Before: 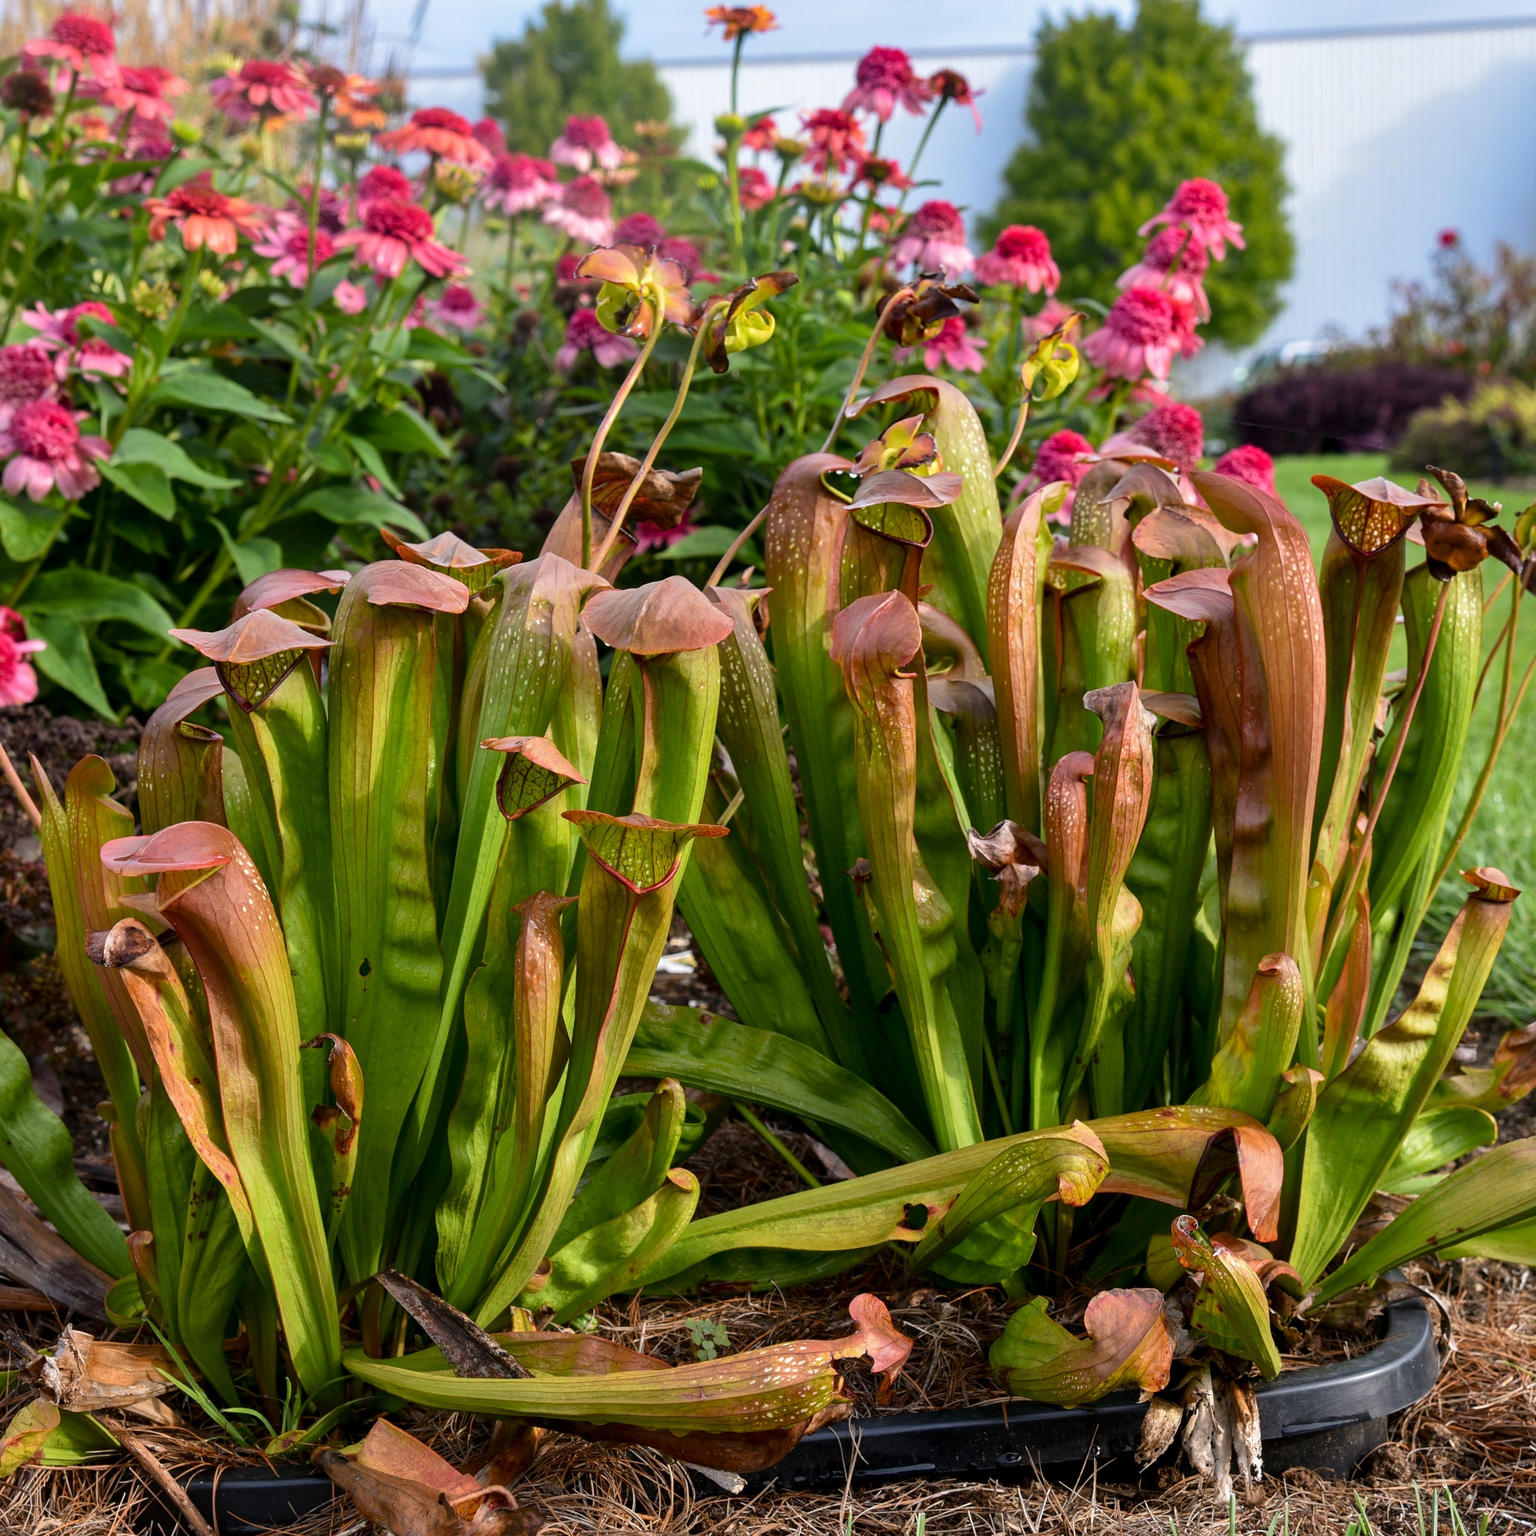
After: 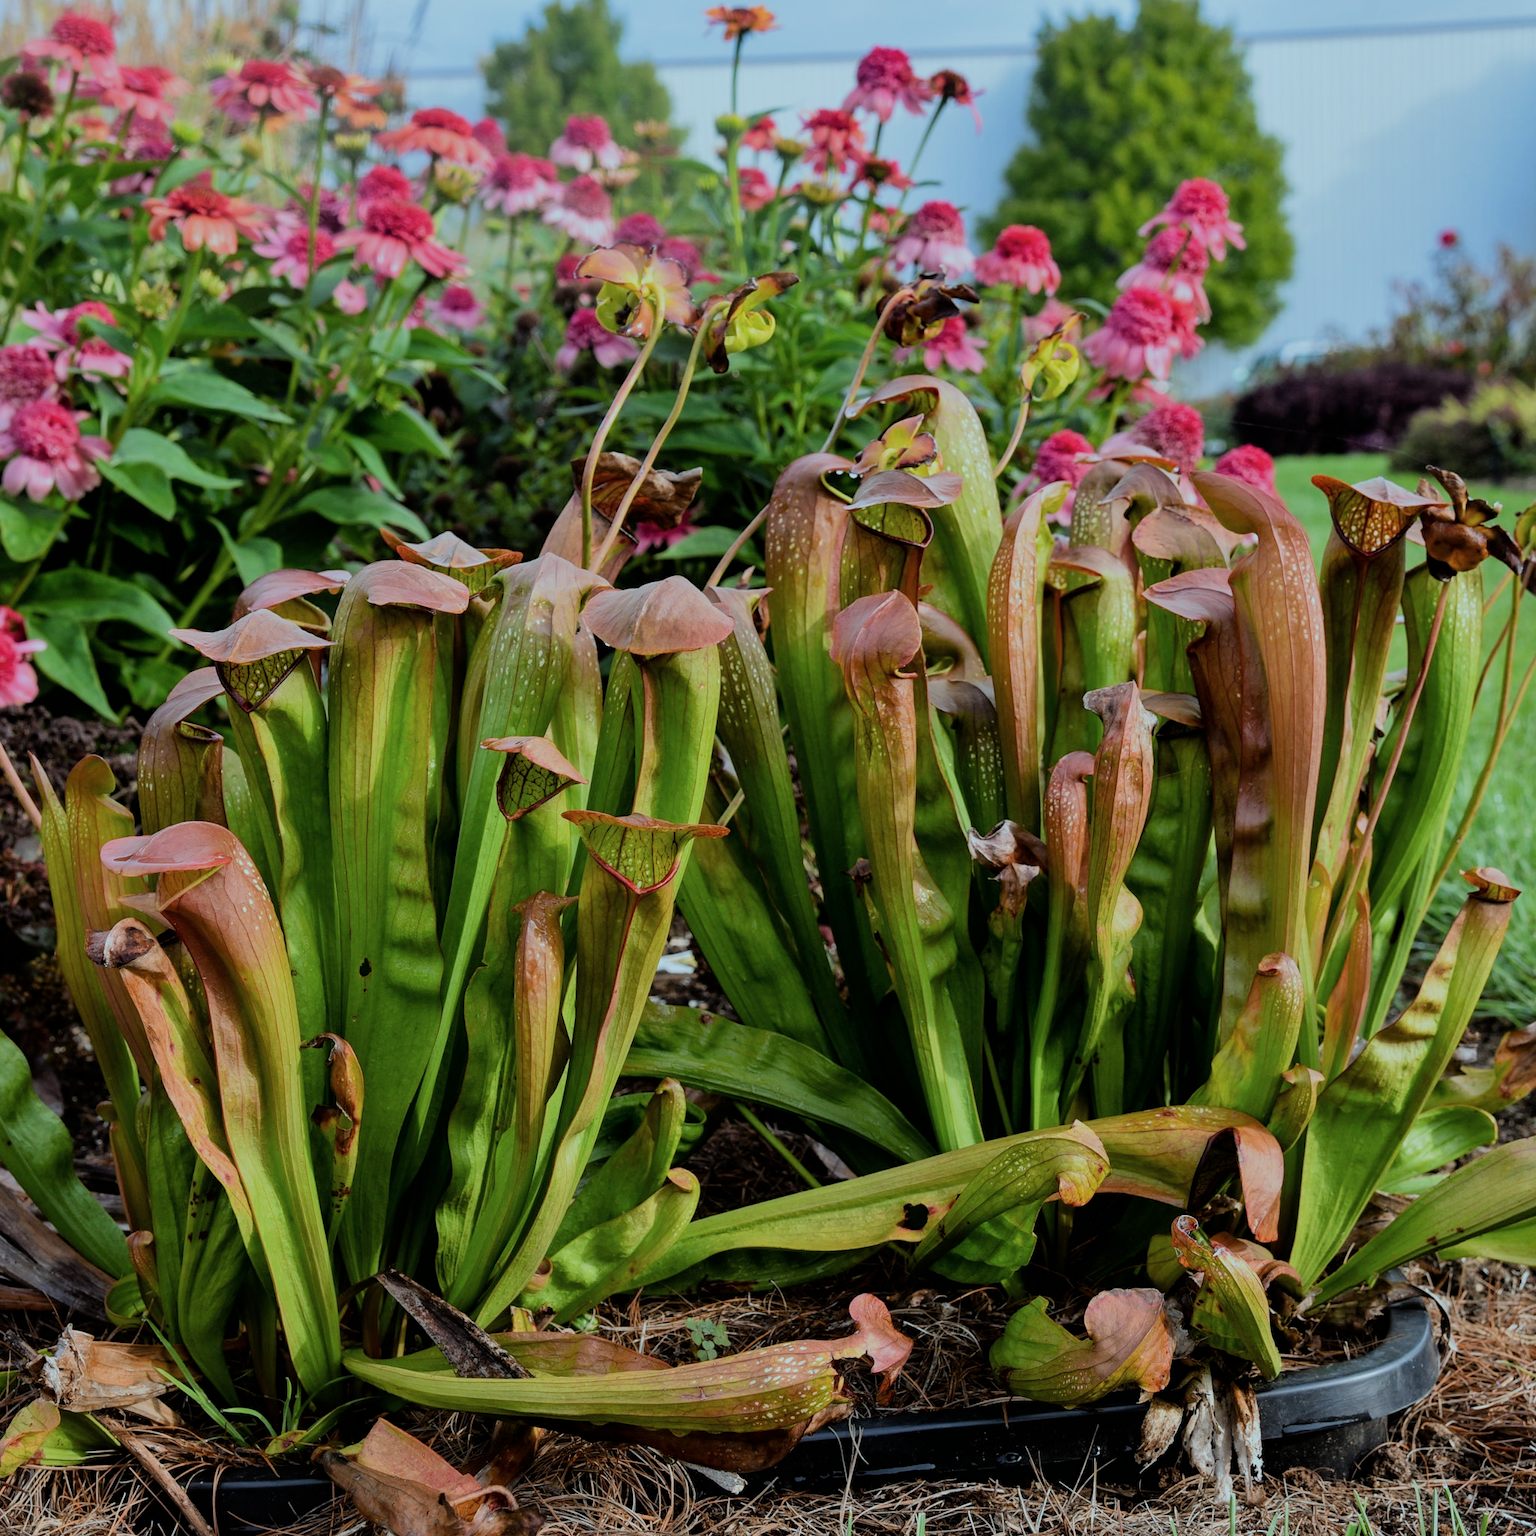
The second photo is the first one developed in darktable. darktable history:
filmic rgb: black relative exposure -7.12 EV, white relative exposure 5.34 EV, hardness 3.02, iterations of high-quality reconstruction 0
color correction: highlights a* -10, highlights b* -9.95
